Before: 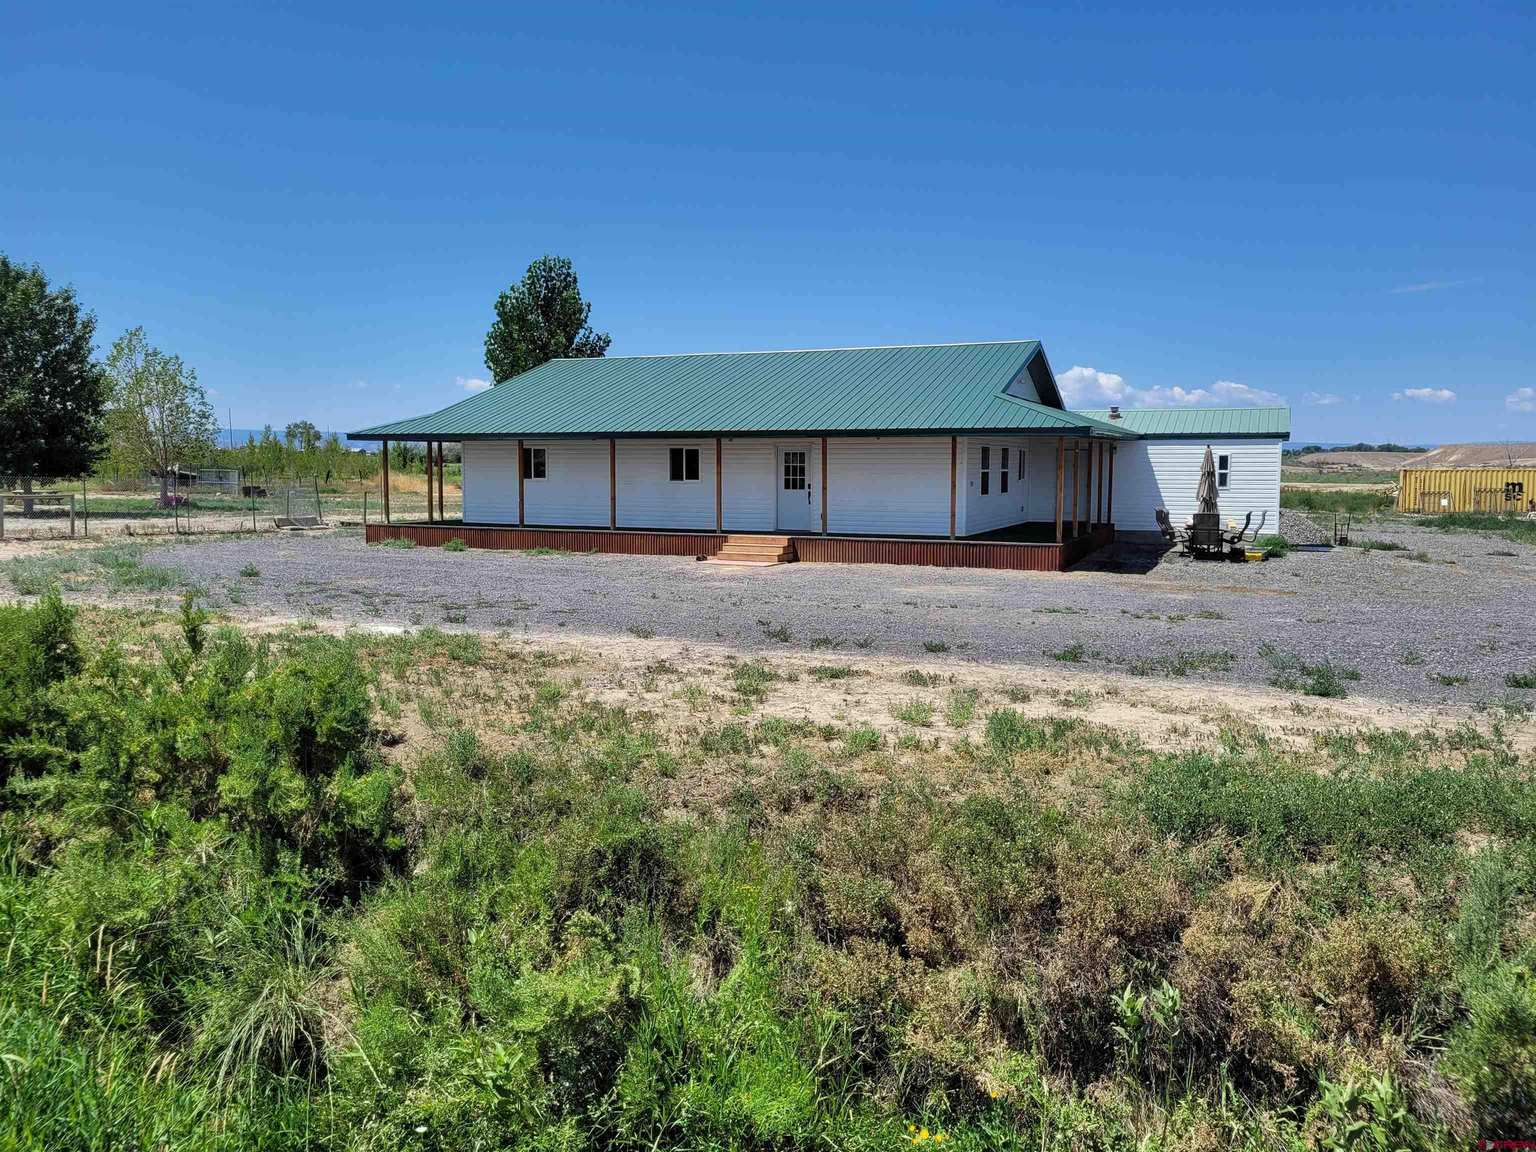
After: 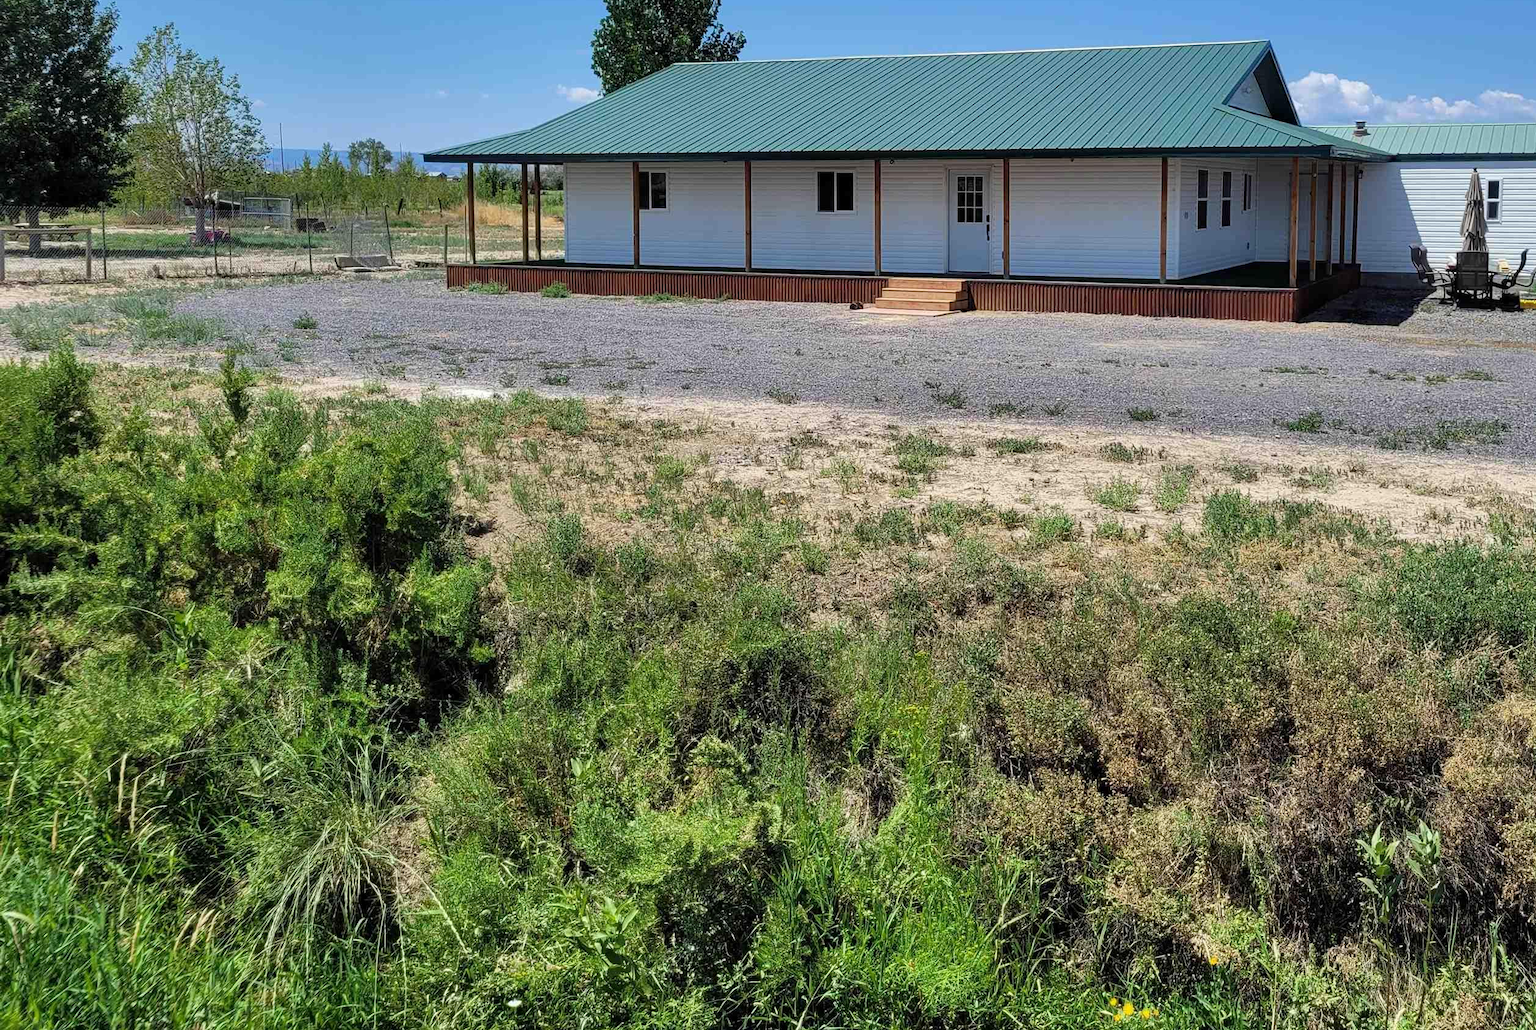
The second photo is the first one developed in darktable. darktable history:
crop: top 26.706%, right 18.035%
